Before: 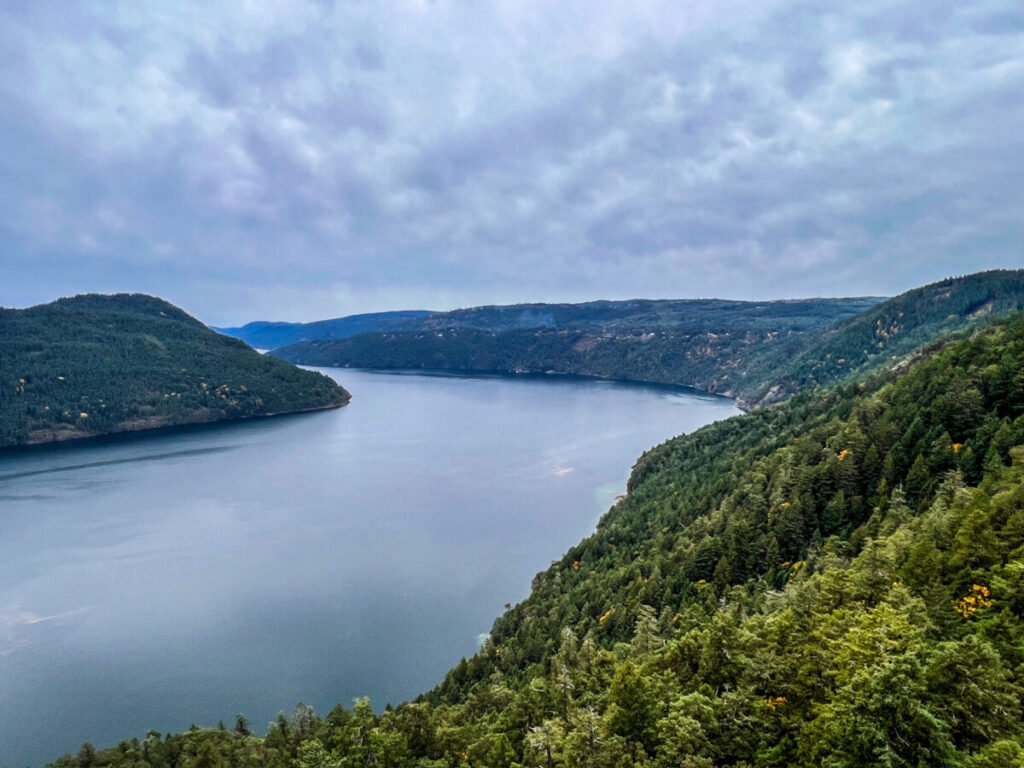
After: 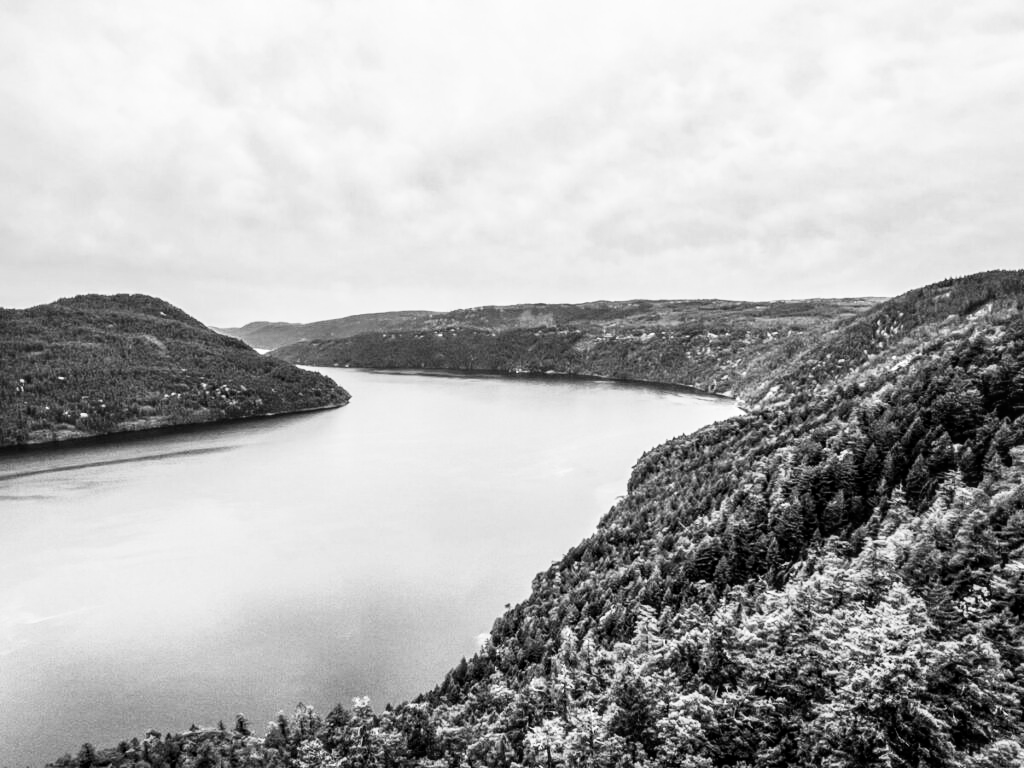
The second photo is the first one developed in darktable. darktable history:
monochrome: on, module defaults
exposure: black level correction 0, exposure 0.95 EV, compensate exposure bias true, compensate highlight preservation false
sigmoid: contrast 1.93, skew 0.29, preserve hue 0%
local contrast: on, module defaults
